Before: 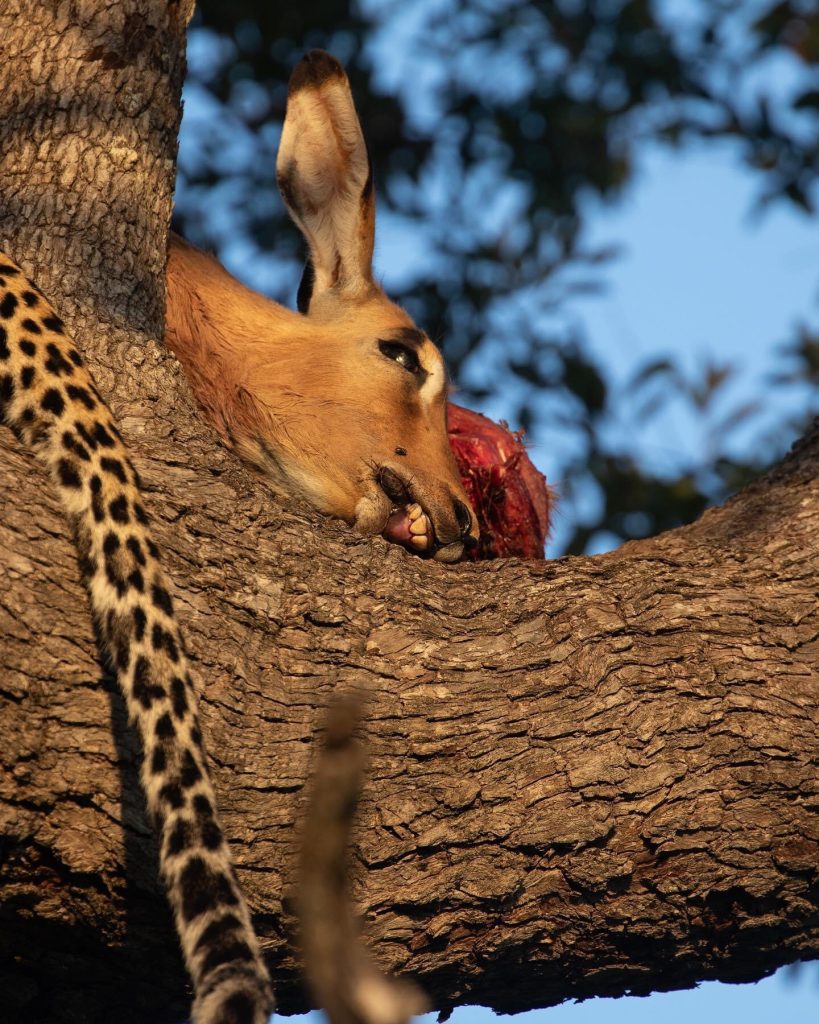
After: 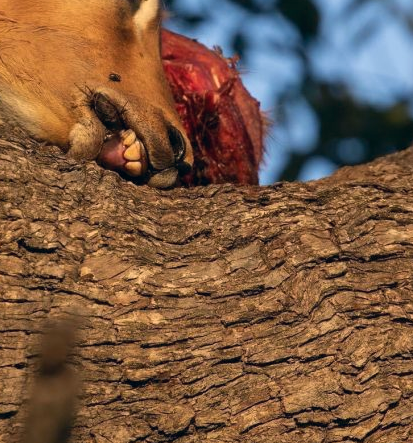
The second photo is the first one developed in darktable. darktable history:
color correction: highlights a* 5.42, highlights b* 5.33, shadows a* -4.45, shadows b* -5.11
crop: left 34.972%, top 36.572%, right 14.528%, bottom 20.07%
